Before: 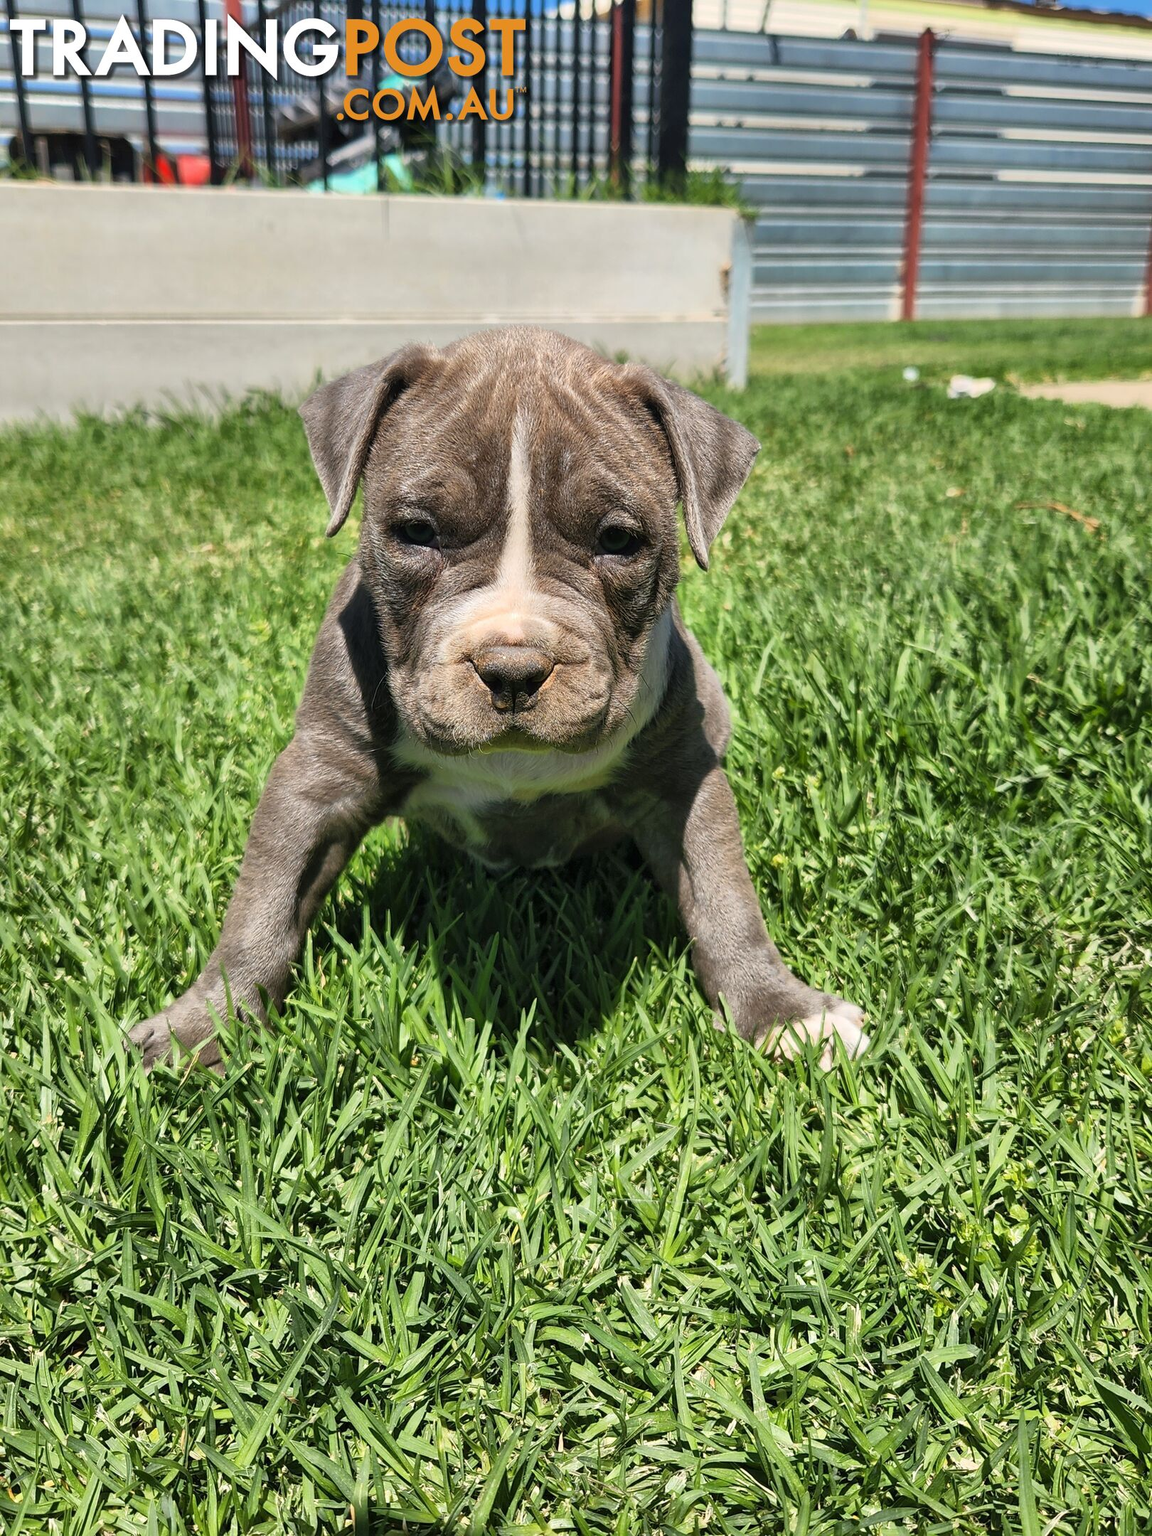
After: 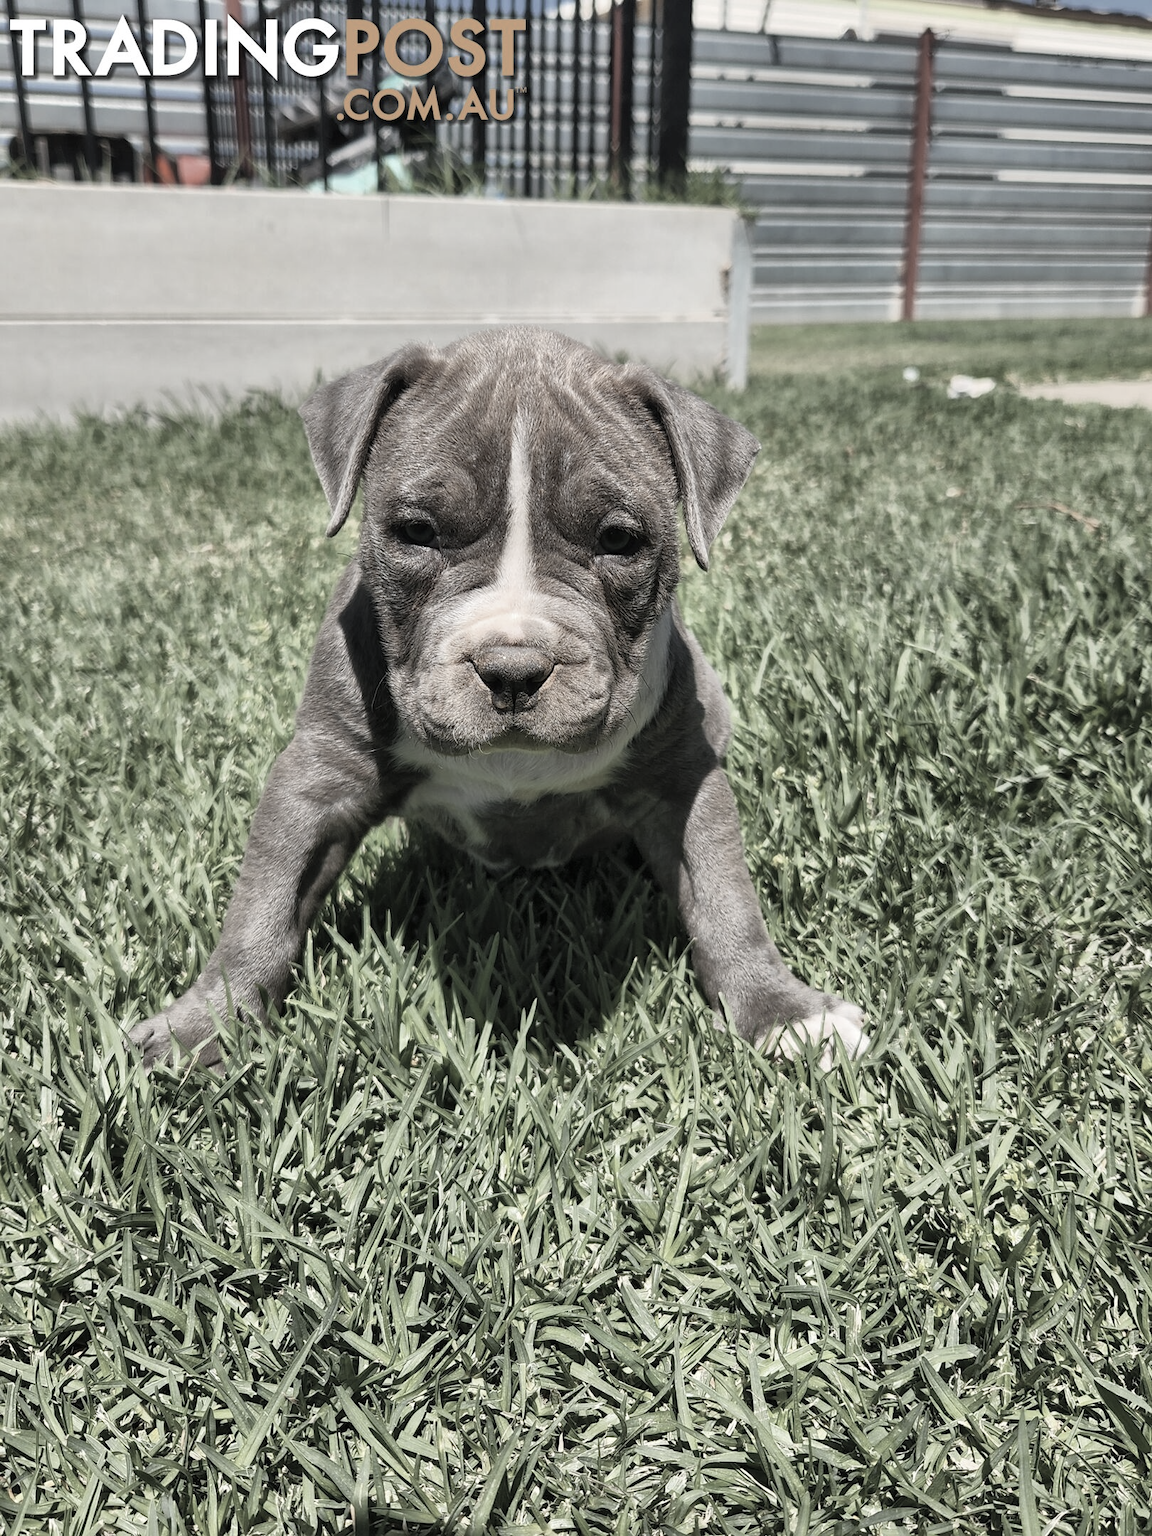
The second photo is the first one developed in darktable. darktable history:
color correction: highlights b* -0.059, saturation 0.311
